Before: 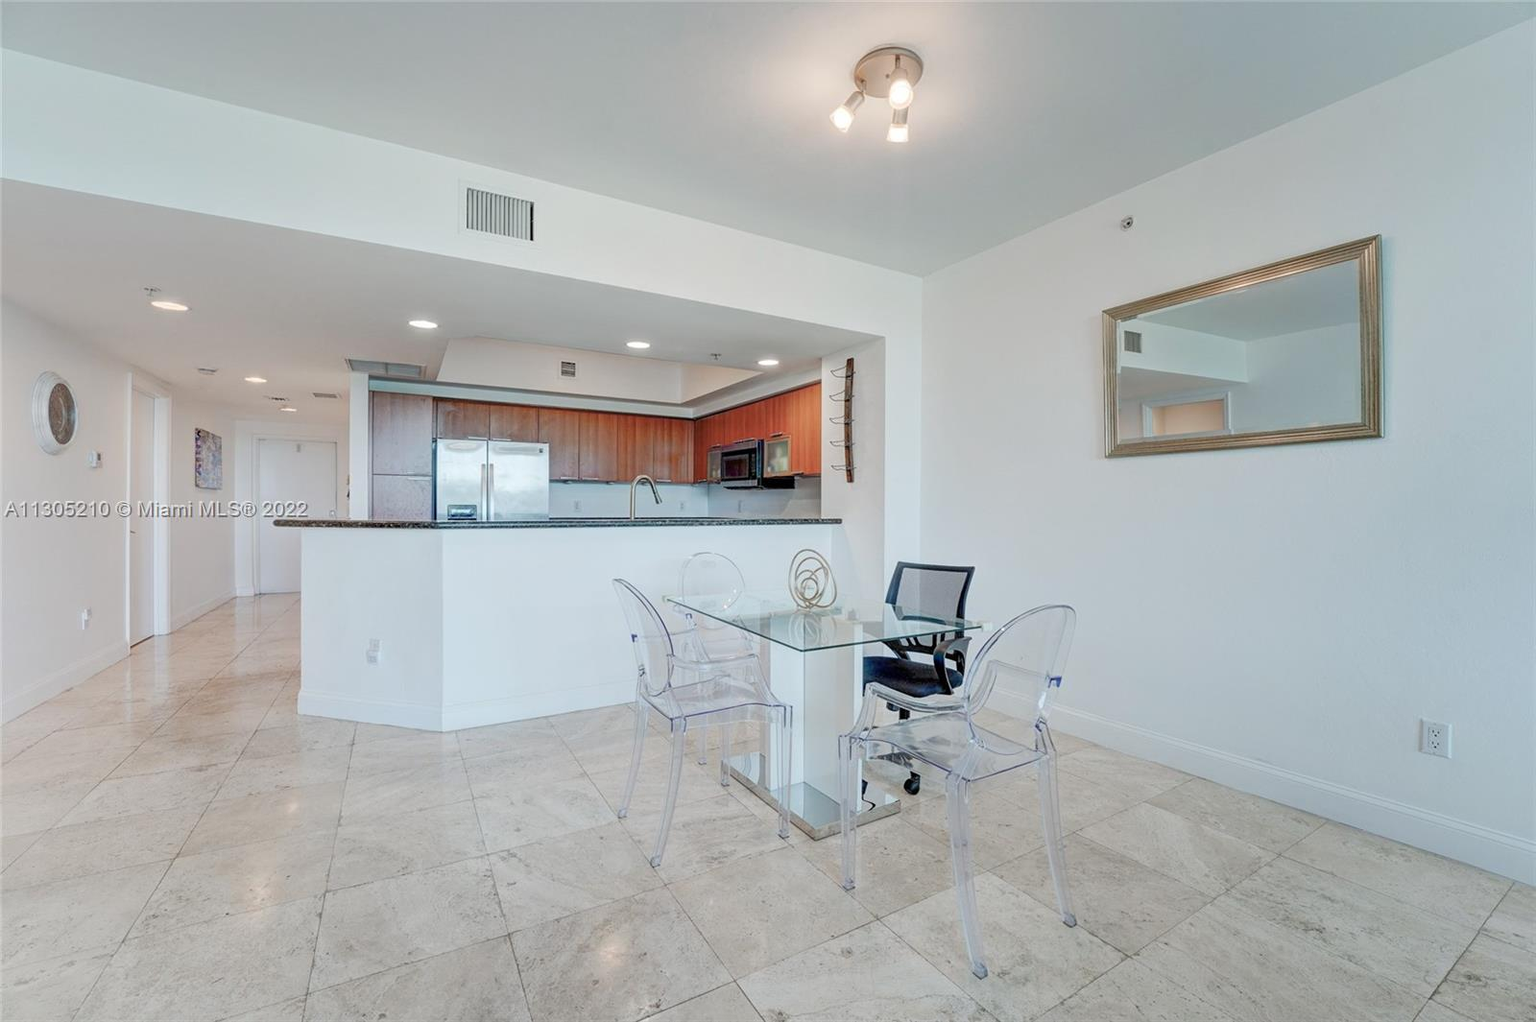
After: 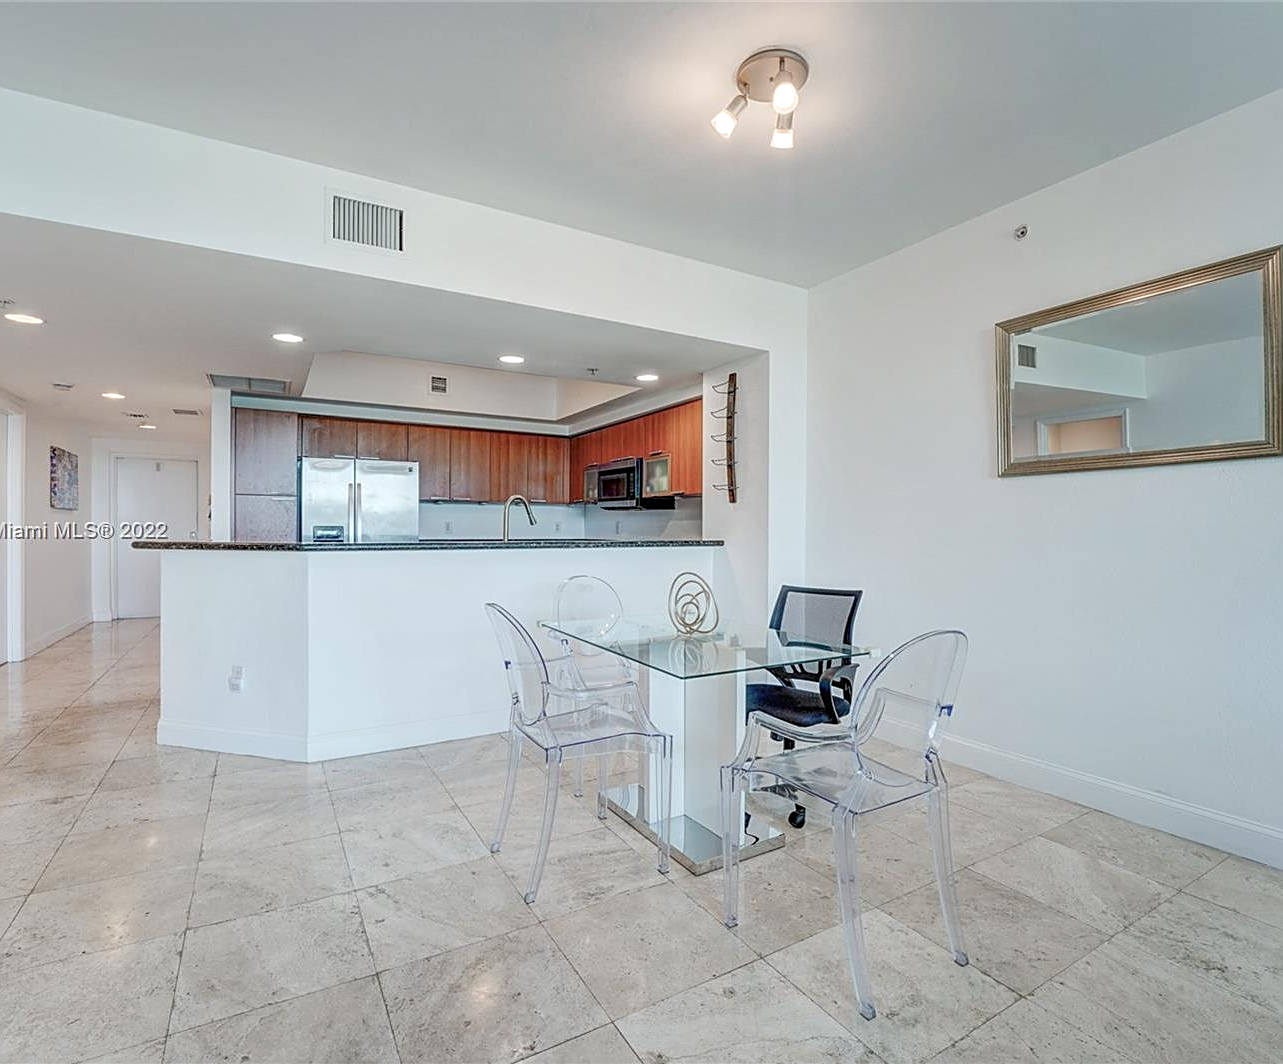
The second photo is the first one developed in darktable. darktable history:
sharpen: on, module defaults
crop and rotate: left 9.604%, right 10.206%
local contrast: on, module defaults
